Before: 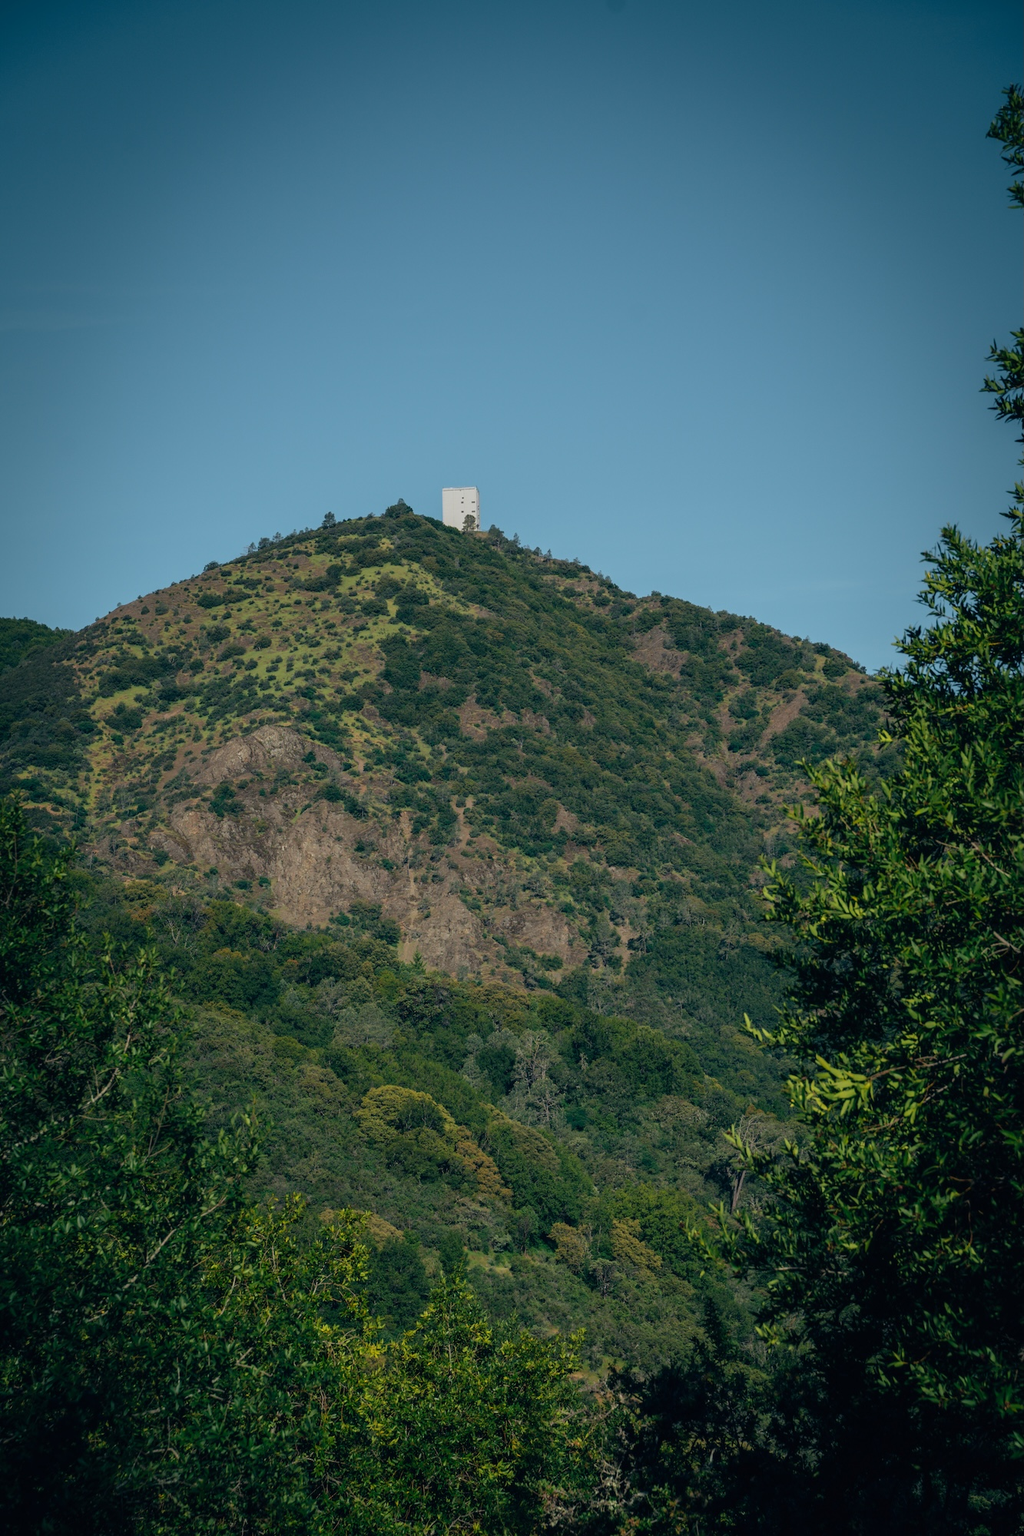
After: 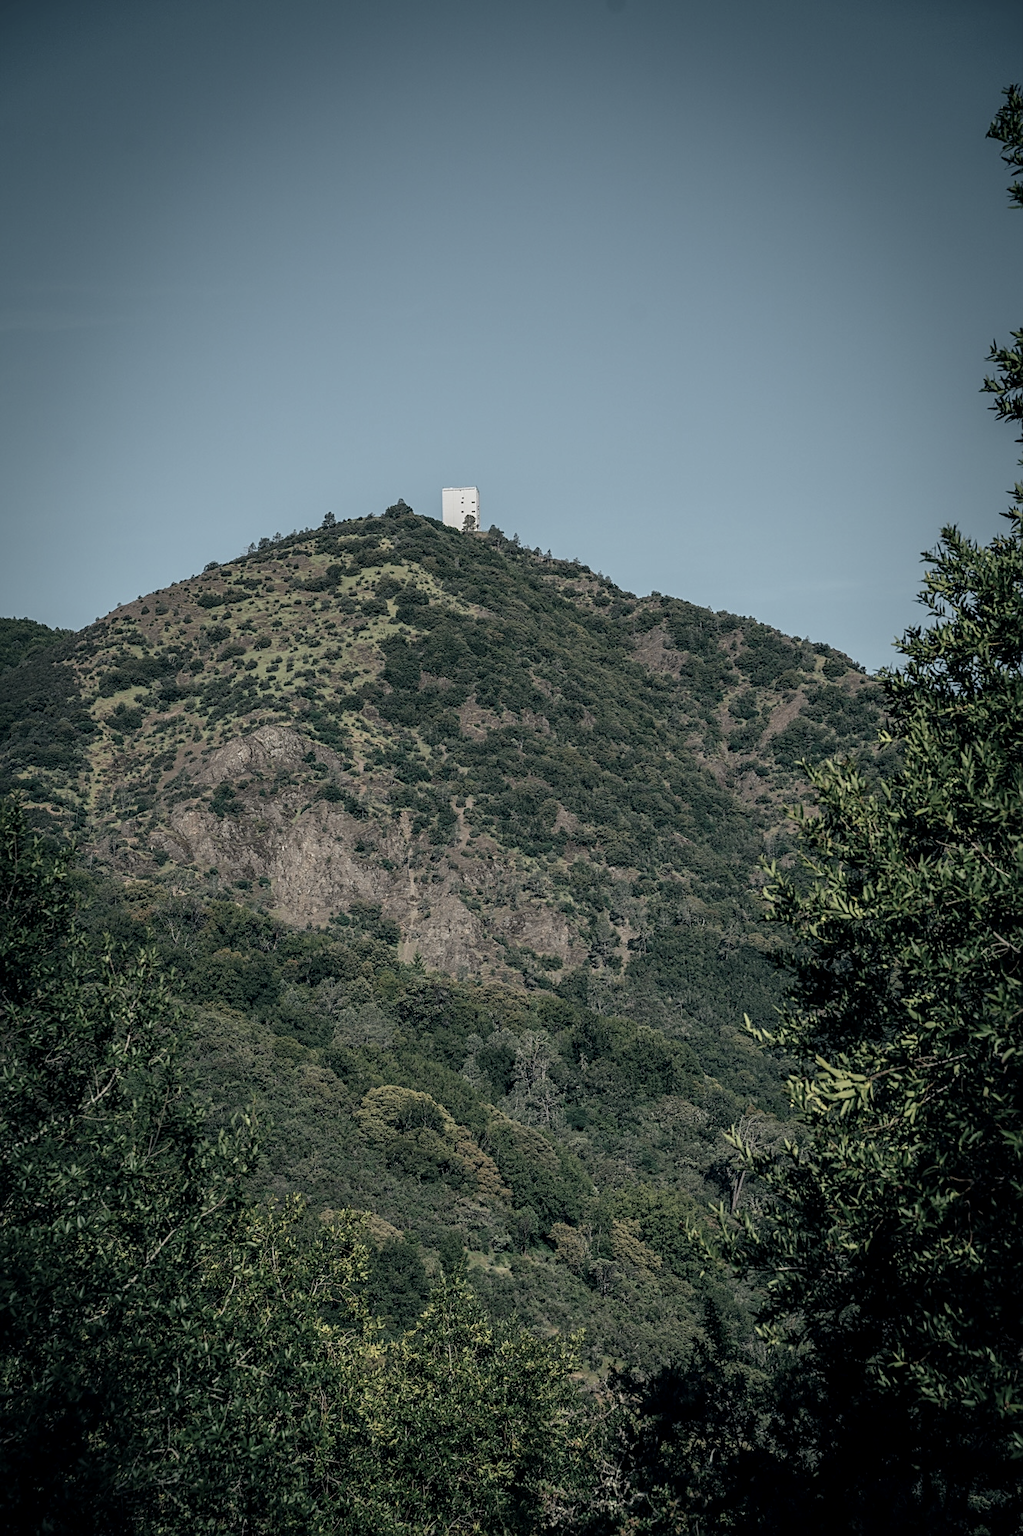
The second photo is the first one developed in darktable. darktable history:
local contrast: on, module defaults
color correction: saturation 0.5
white balance: red 1, blue 1
exposure: exposure 0.161 EV, compensate highlight preservation false
sharpen: on, module defaults
